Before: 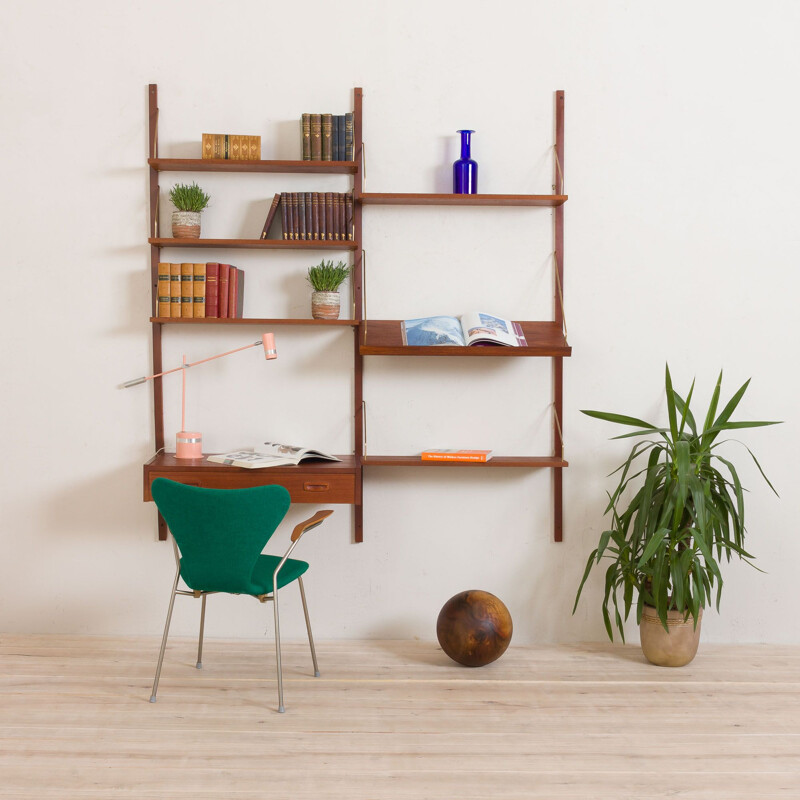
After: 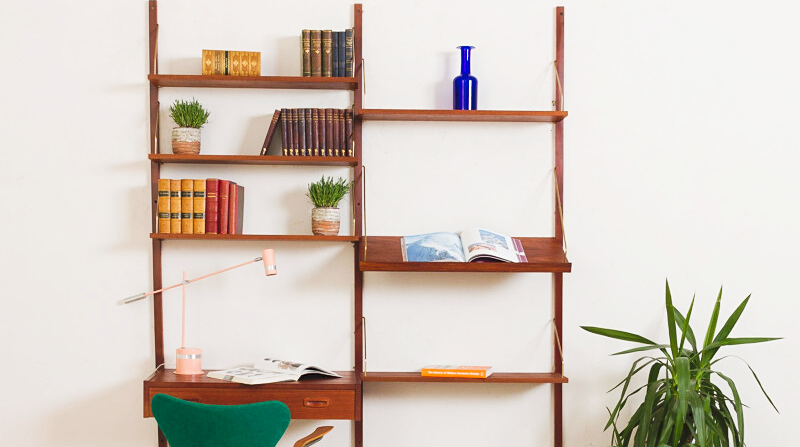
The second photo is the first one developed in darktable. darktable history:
crop and rotate: top 10.557%, bottom 33.447%
sharpen: amount 0.201
exposure: compensate highlight preservation false
tone curve: curves: ch0 [(0, 0) (0.003, 0.072) (0.011, 0.077) (0.025, 0.082) (0.044, 0.094) (0.069, 0.106) (0.1, 0.125) (0.136, 0.145) (0.177, 0.173) (0.224, 0.216) (0.277, 0.281) (0.335, 0.356) (0.399, 0.436) (0.468, 0.53) (0.543, 0.629) (0.623, 0.724) (0.709, 0.808) (0.801, 0.88) (0.898, 0.941) (1, 1)], preserve colors none
